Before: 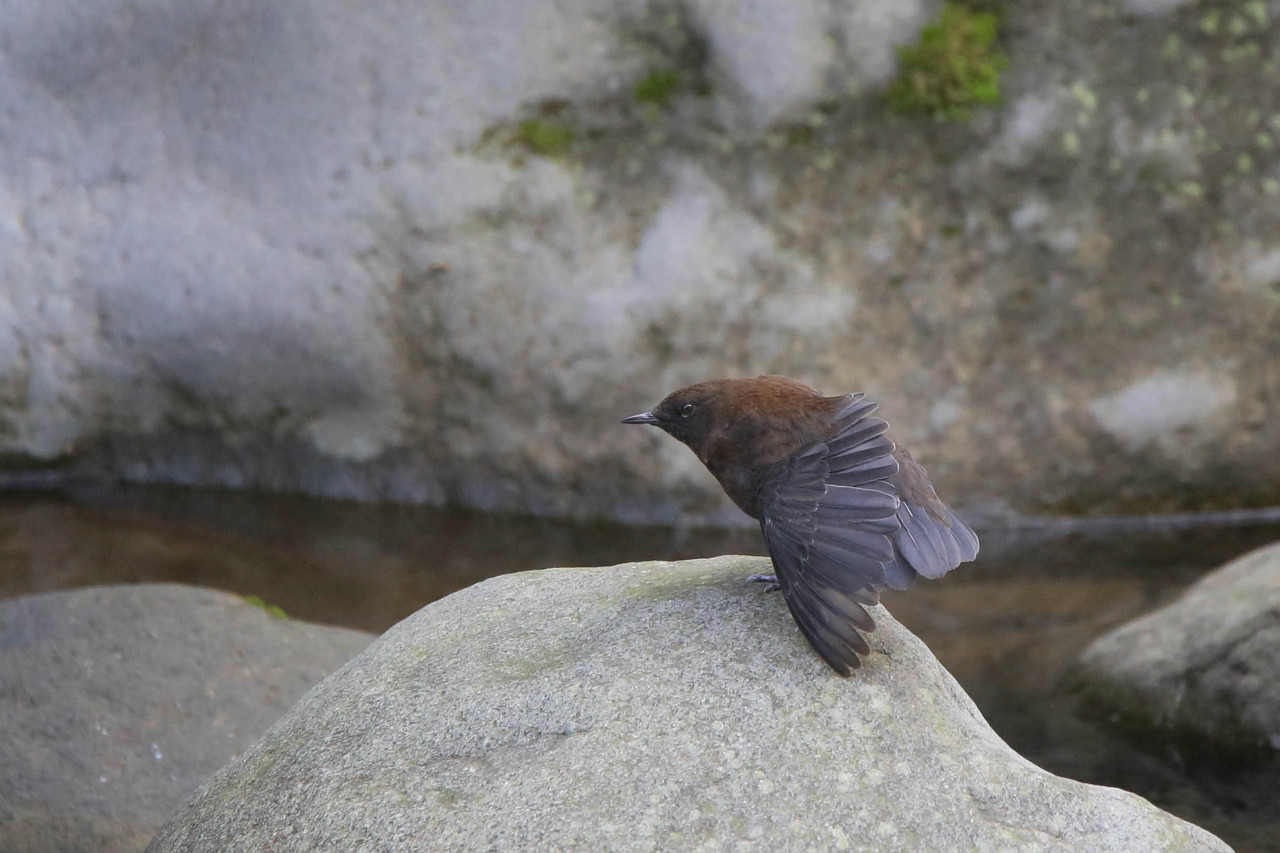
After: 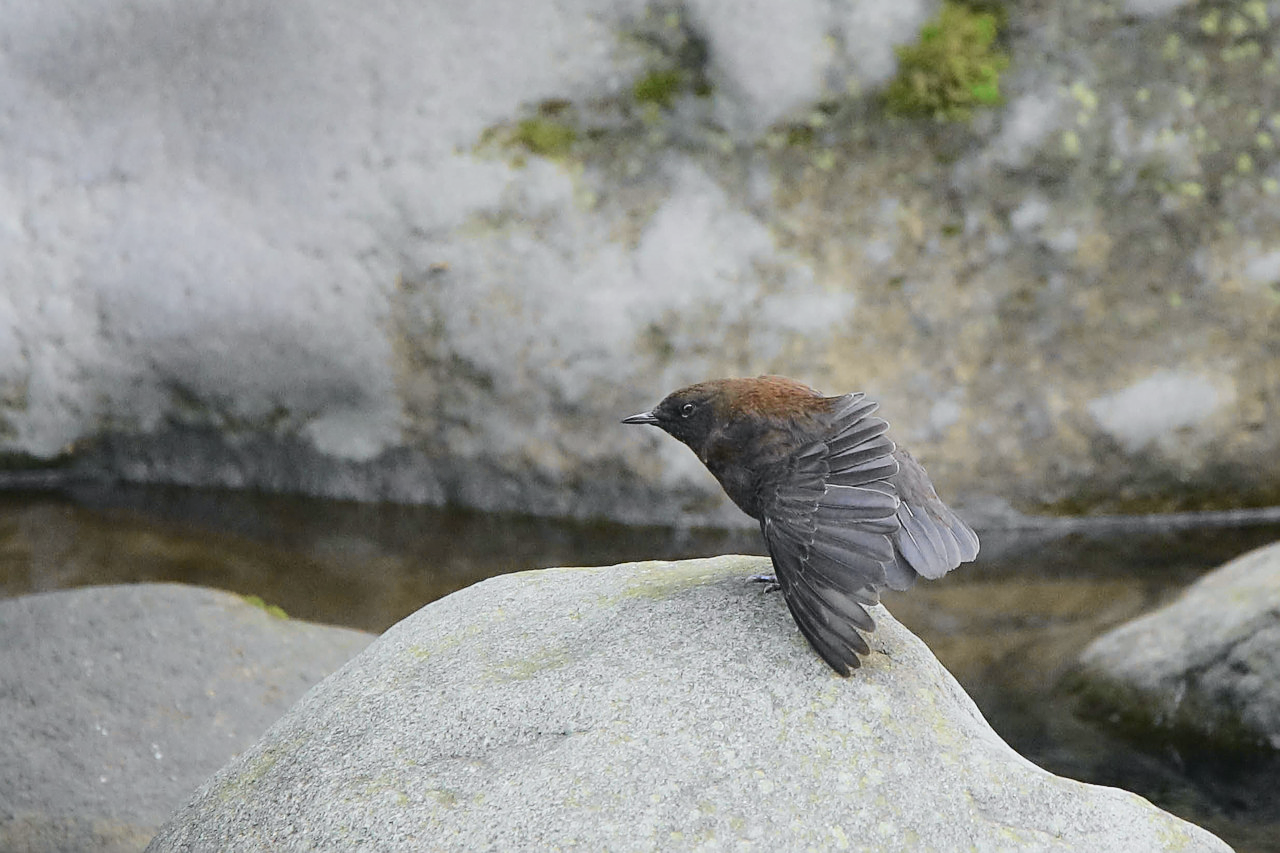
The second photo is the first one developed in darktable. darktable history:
tone curve: curves: ch0 [(0, 0.026) (0.104, 0.1) (0.233, 0.262) (0.398, 0.507) (0.498, 0.621) (0.65, 0.757) (0.835, 0.883) (1, 0.961)]; ch1 [(0, 0) (0.346, 0.307) (0.408, 0.369) (0.453, 0.457) (0.482, 0.476) (0.502, 0.498) (0.521, 0.507) (0.553, 0.554) (0.638, 0.646) (0.693, 0.727) (1, 1)]; ch2 [(0, 0) (0.366, 0.337) (0.434, 0.46) (0.485, 0.494) (0.5, 0.494) (0.511, 0.508) (0.537, 0.55) (0.579, 0.599) (0.663, 0.67) (1, 1)], color space Lab, independent channels, preserve colors none
sharpen: on, module defaults
